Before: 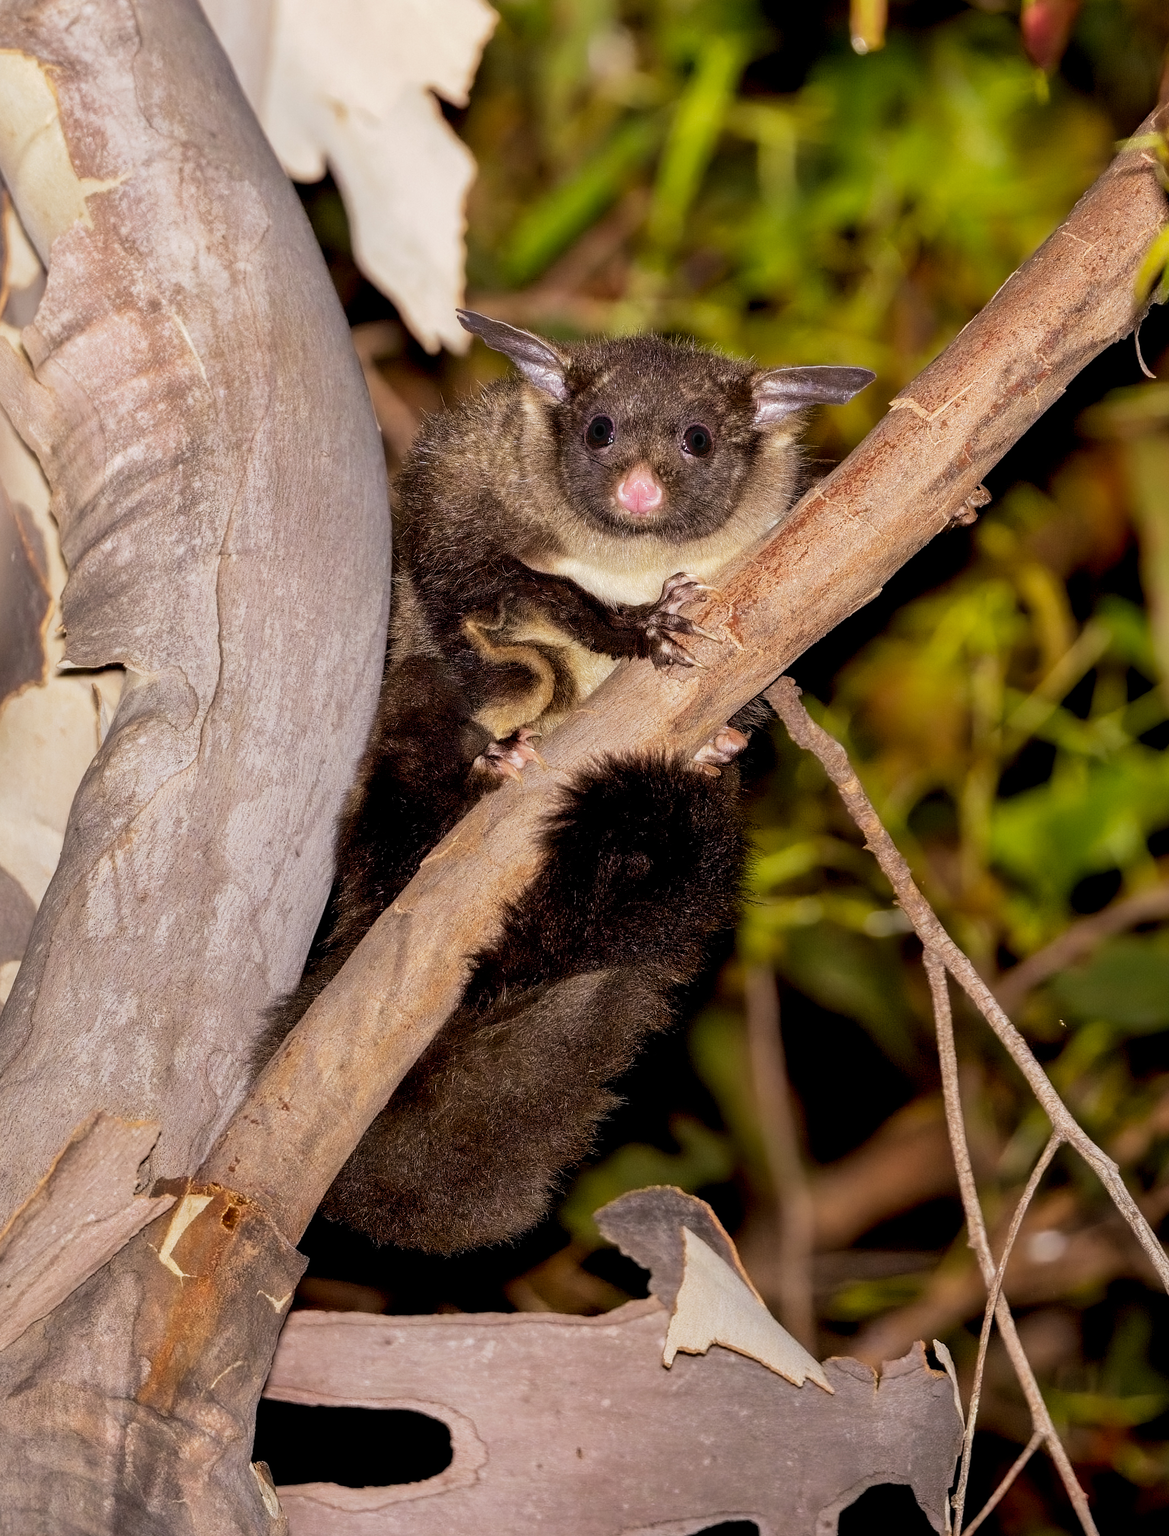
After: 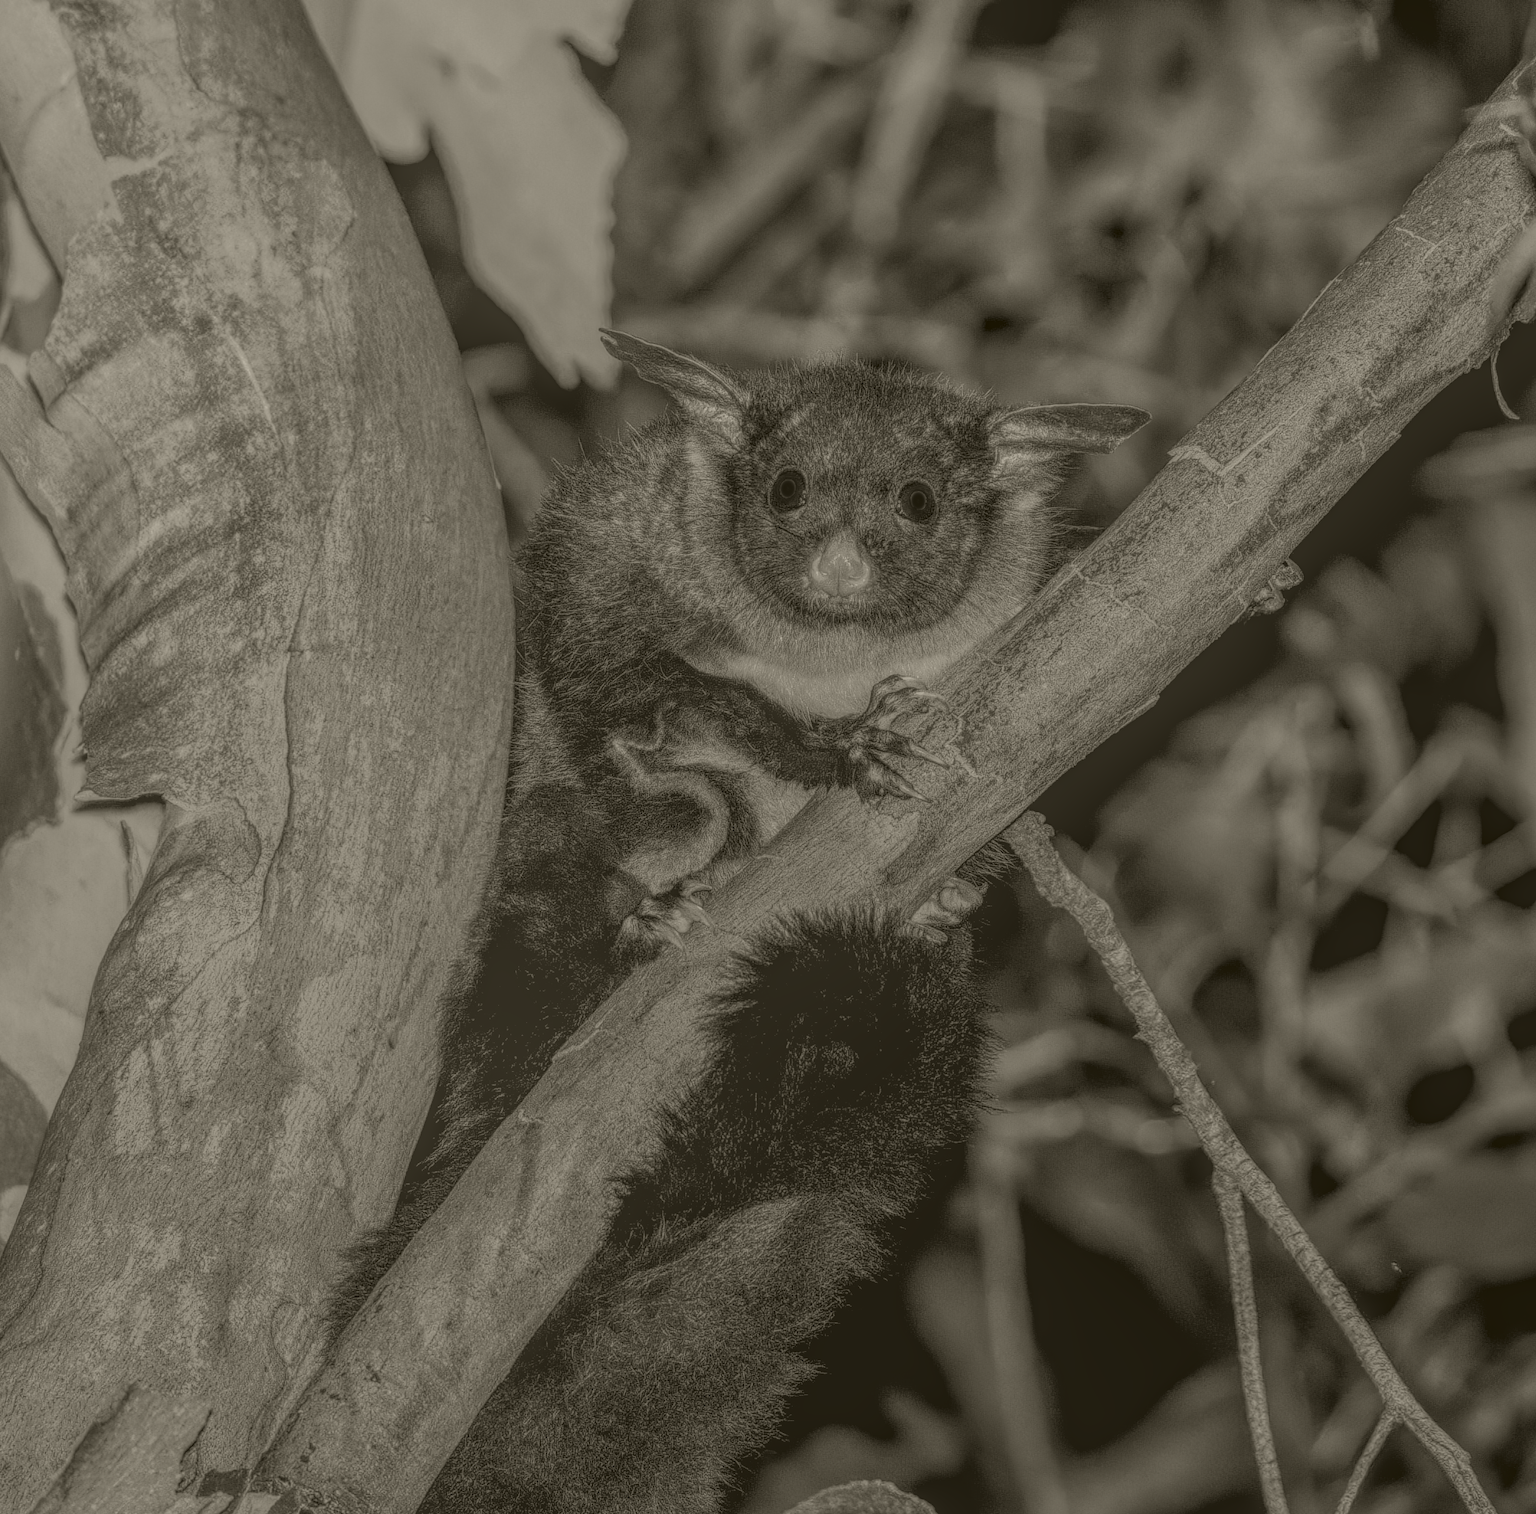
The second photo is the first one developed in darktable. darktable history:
local contrast: highlights 0%, shadows 0%, detail 200%, midtone range 0.25
colorize: hue 41.44°, saturation 22%, source mix 60%, lightness 10.61%
crop: top 3.857%, bottom 21.132%
